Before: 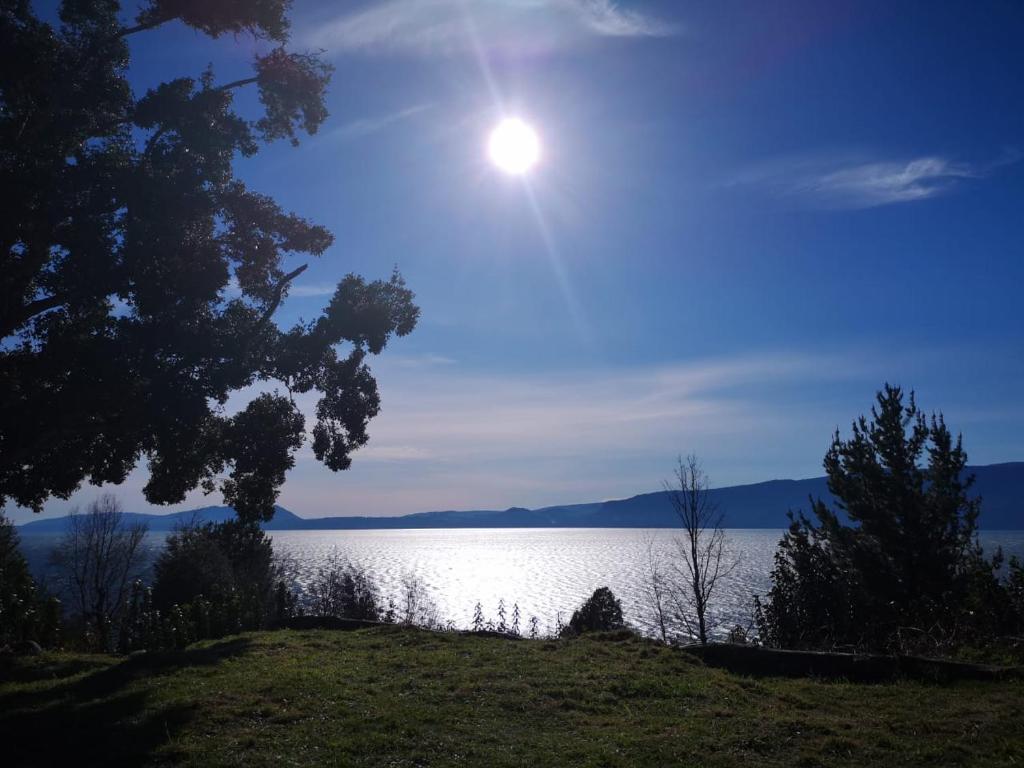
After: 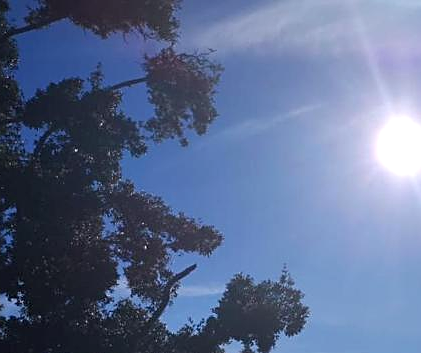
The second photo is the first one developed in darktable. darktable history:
crop and rotate: left 10.883%, top 0.089%, right 47.992%, bottom 53.869%
exposure: exposure 0.227 EV, compensate exposure bias true, compensate highlight preservation false
sharpen: on, module defaults
